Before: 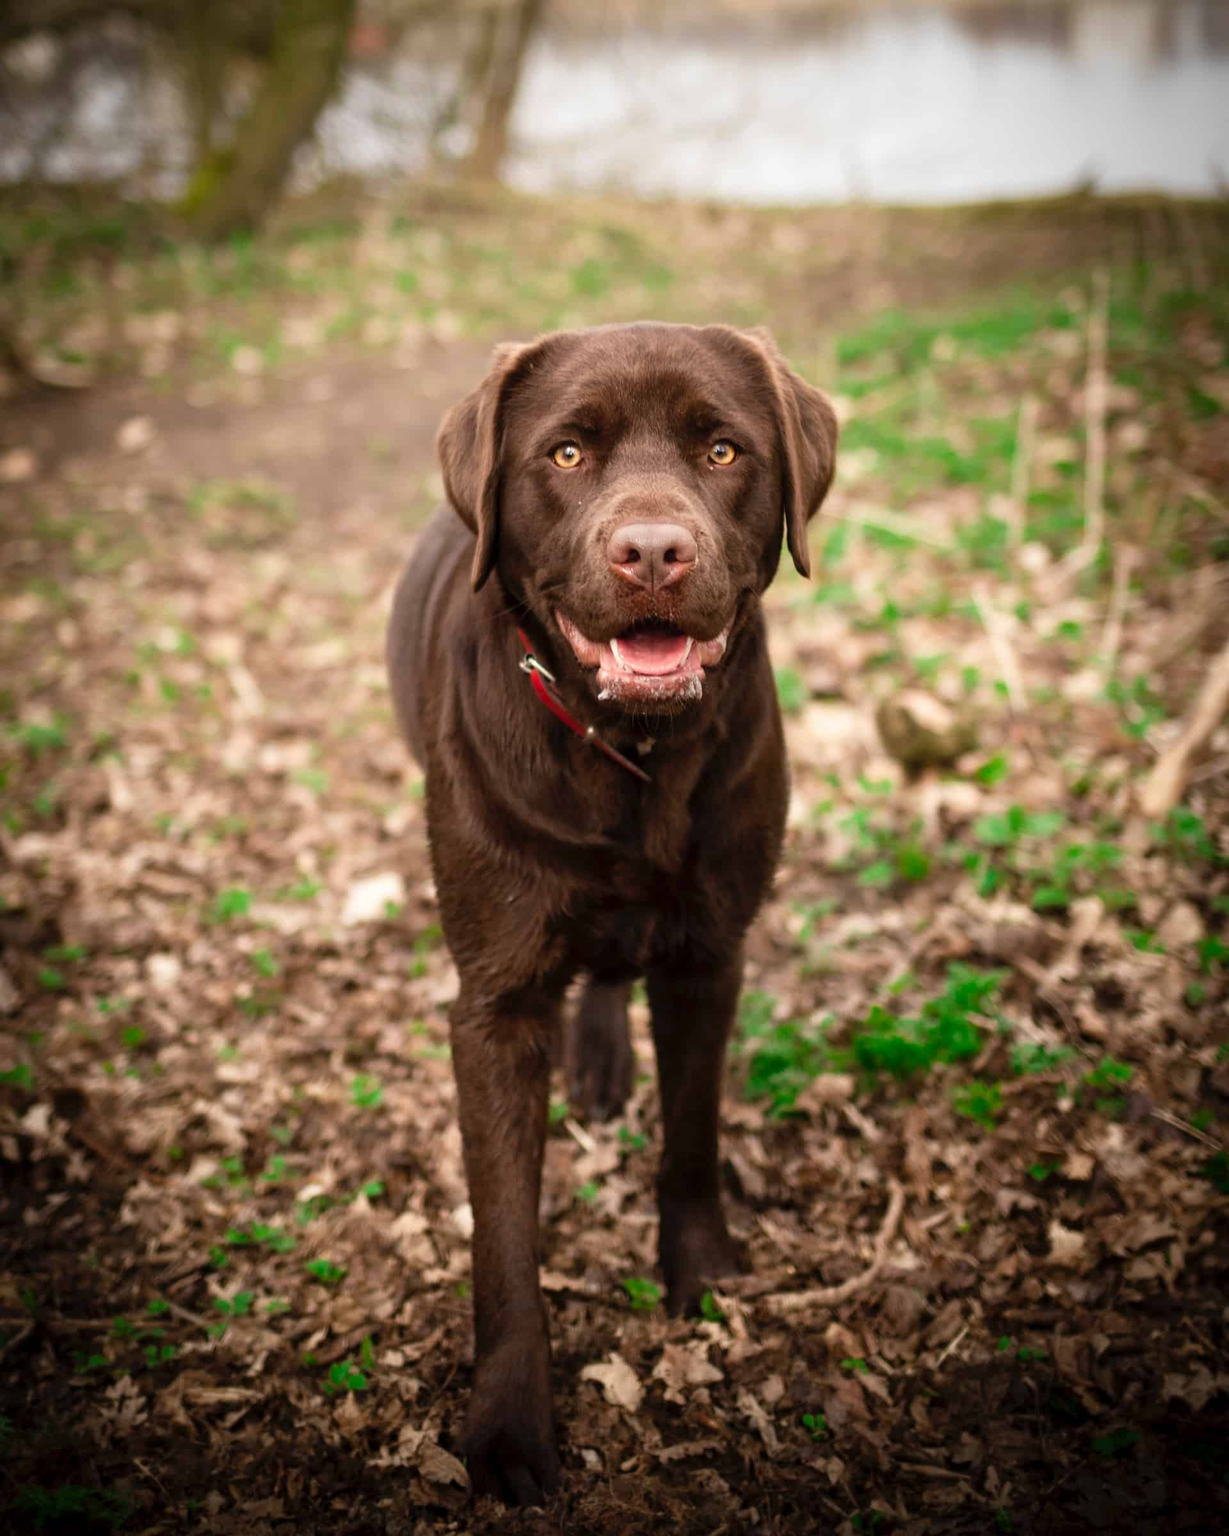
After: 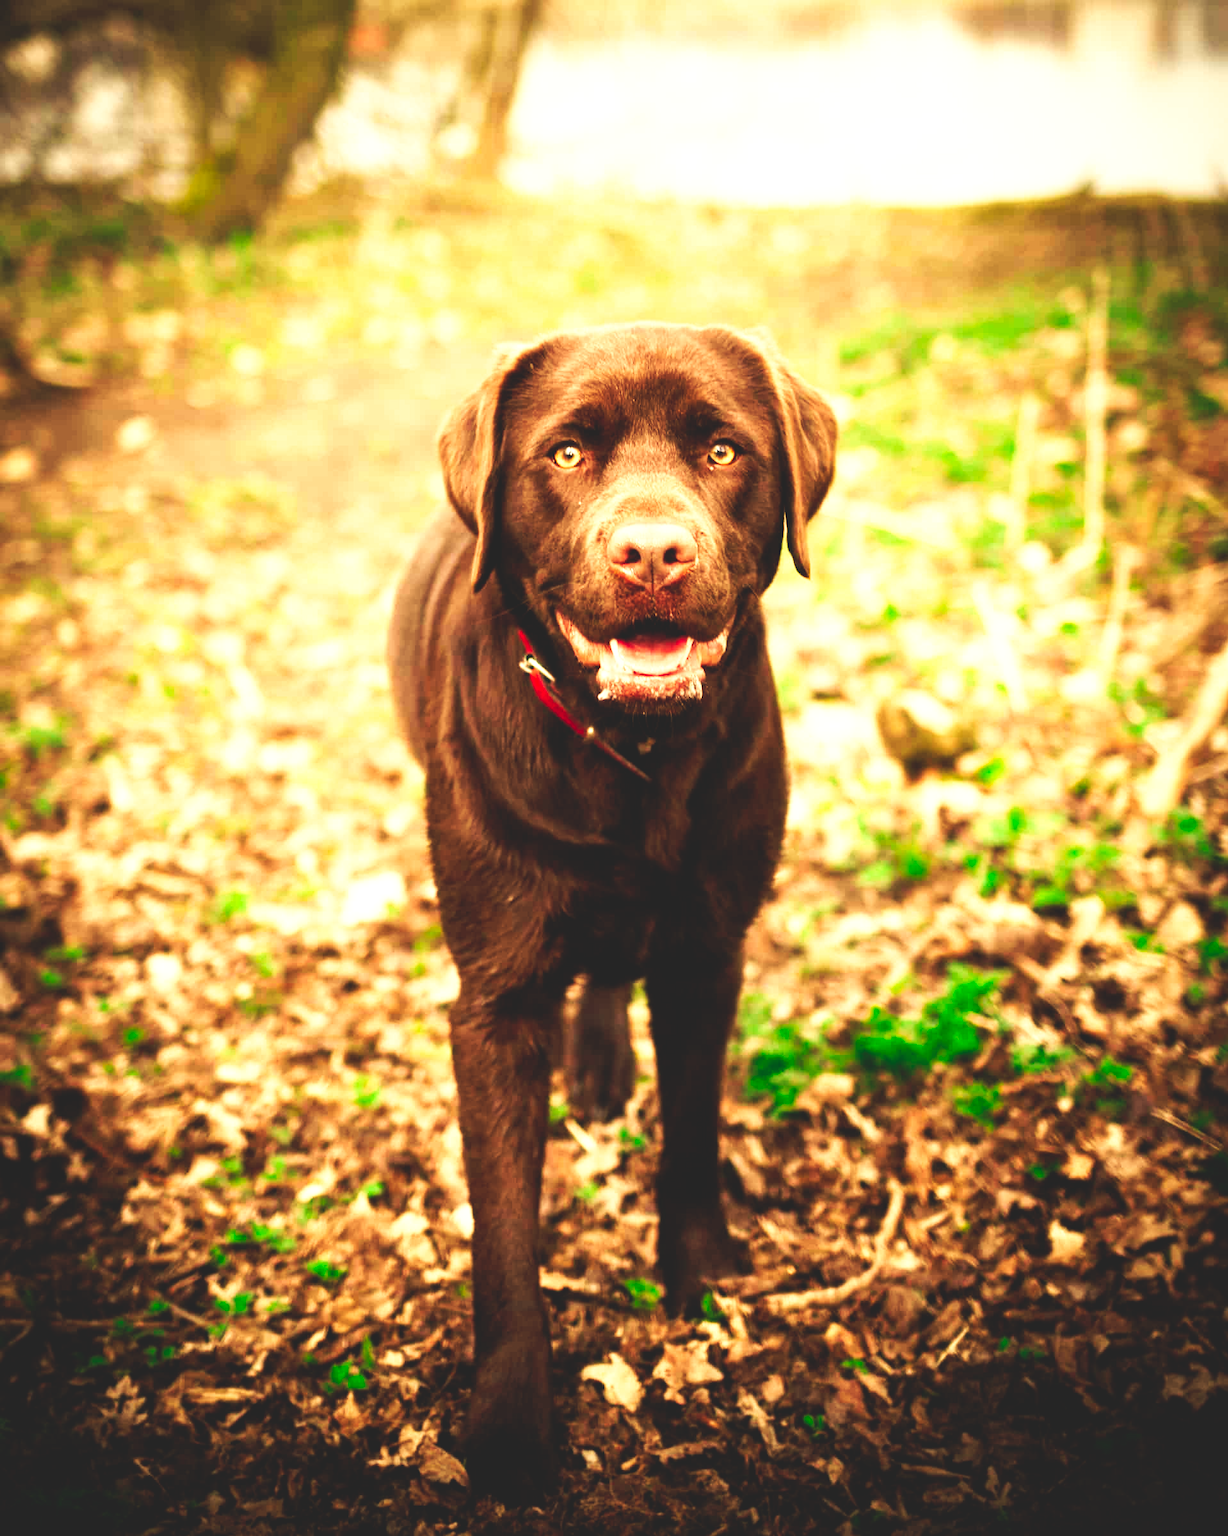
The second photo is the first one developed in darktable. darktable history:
rotate and perspective: automatic cropping off
white balance: red 1.08, blue 0.791
tone curve: curves: ch0 [(0, 0) (0.003, 0.147) (0.011, 0.147) (0.025, 0.147) (0.044, 0.147) (0.069, 0.147) (0.1, 0.15) (0.136, 0.158) (0.177, 0.174) (0.224, 0.198) (0.277, 0.241) (0.335, 0.292) (0.399, 0.361) (0.468, 0.452) (0.543, 0.568) (0.623, 0.679) (0.709, 0.793) (0.801, 0.886) (0.898, 0.966) (1, 1)], preserve colors none
exposure: black level correction 0, exposure 1 EV, compensate exposure bias true, compensate highlight preservation false
